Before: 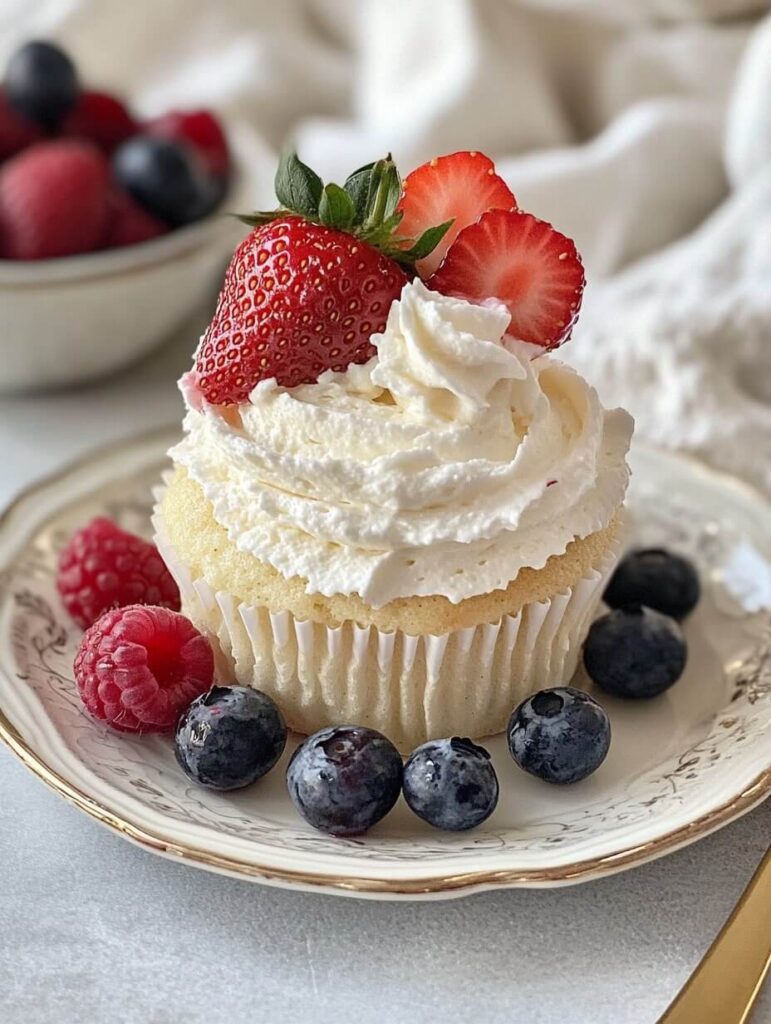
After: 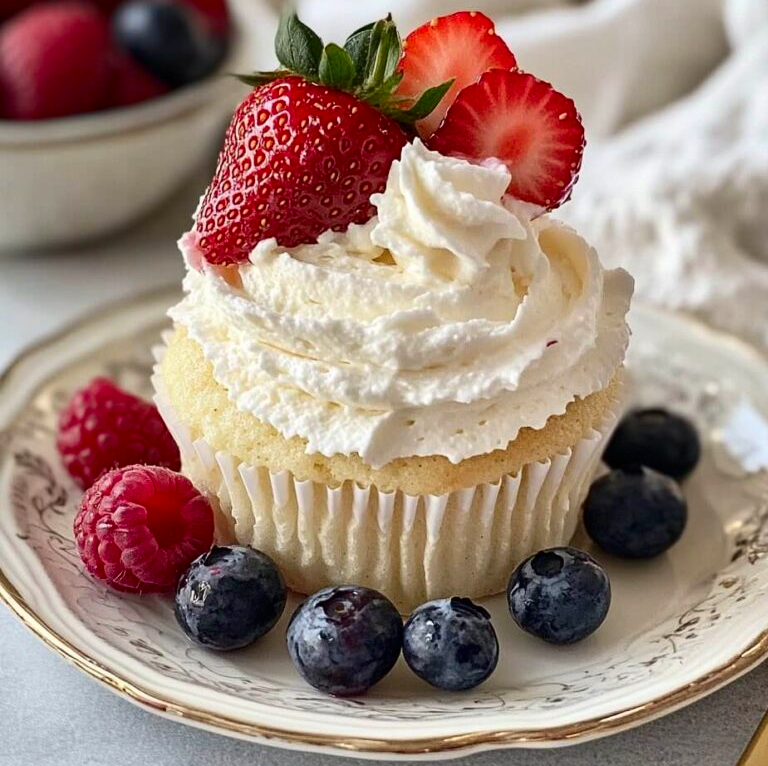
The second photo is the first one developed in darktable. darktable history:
contrast brightness saturation: contrast 0.131, brightness -0.054, saturation 0.163
crop: top 13.686%, bottom 11.441%
